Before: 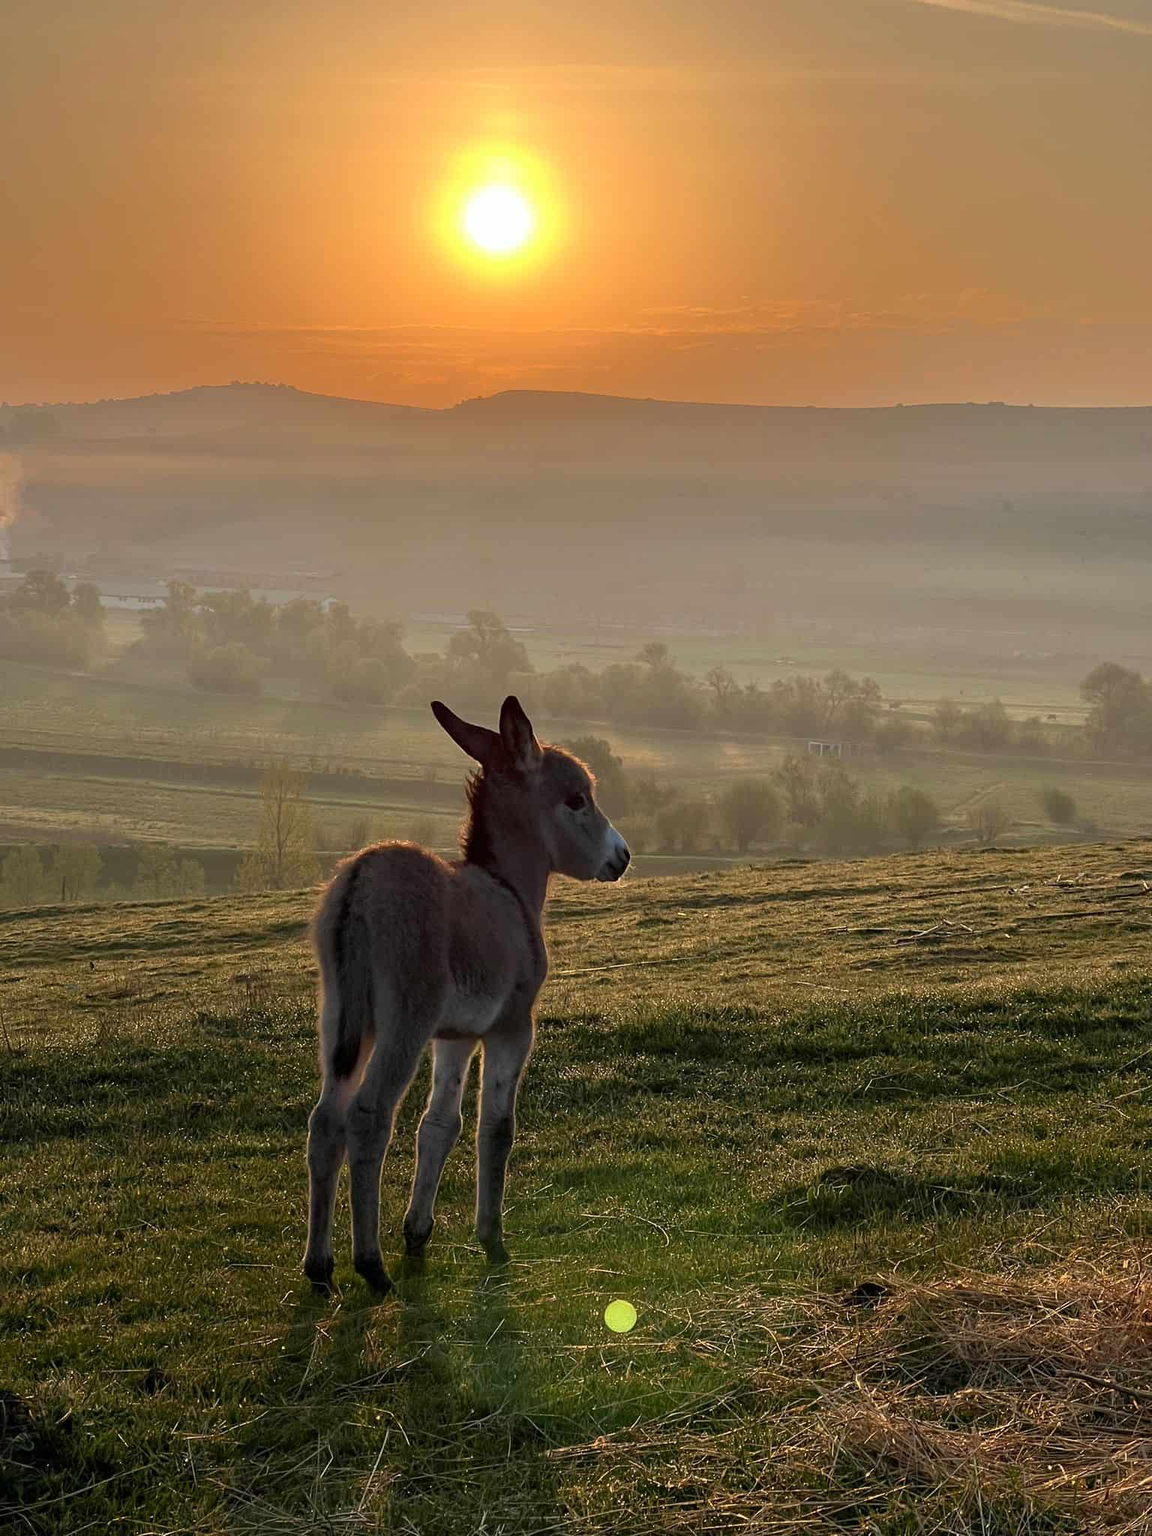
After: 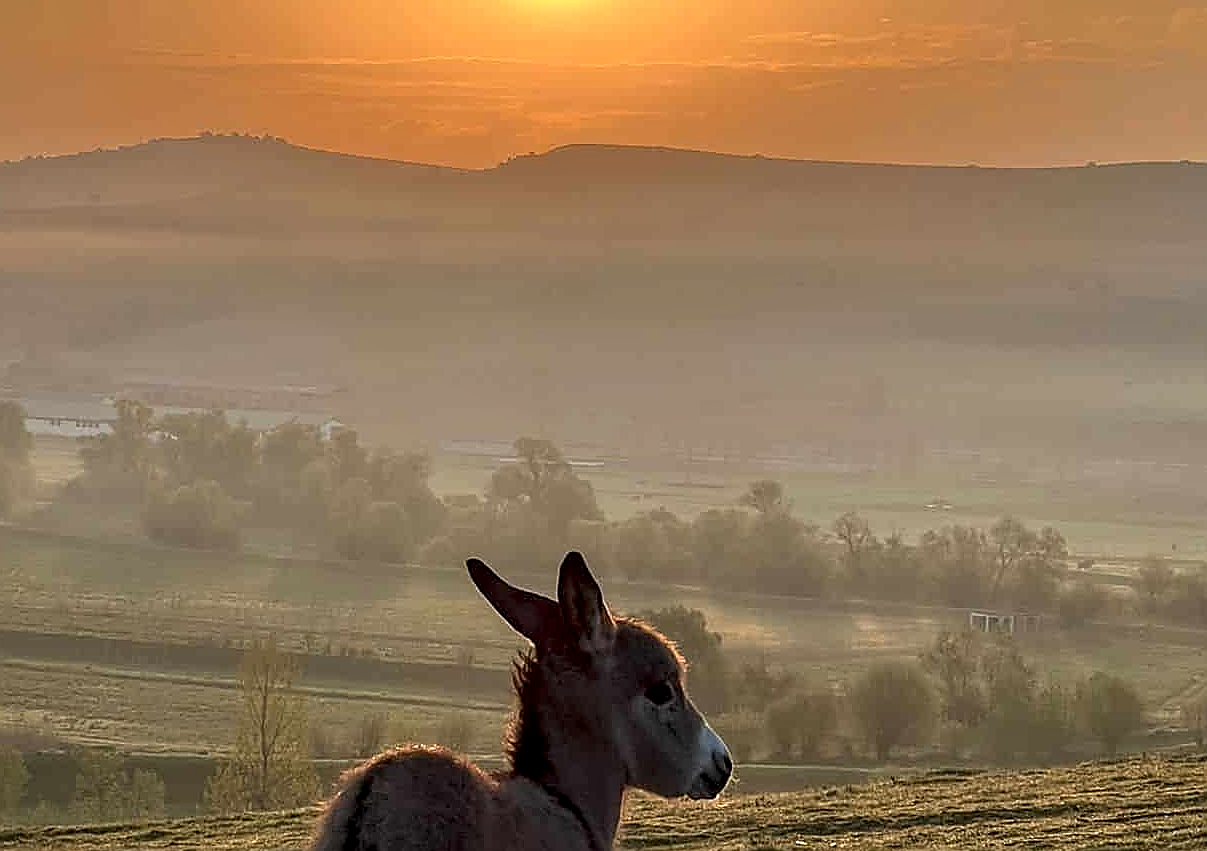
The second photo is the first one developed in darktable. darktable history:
local contrast: highlights 61%, detail 143%, midtone range 0.428
crop: left 7.036%, top 18.398%, right 14.379%, bottom 40.043%
sharpen: radius 1.4, amount 1.25, threshold 0.7
